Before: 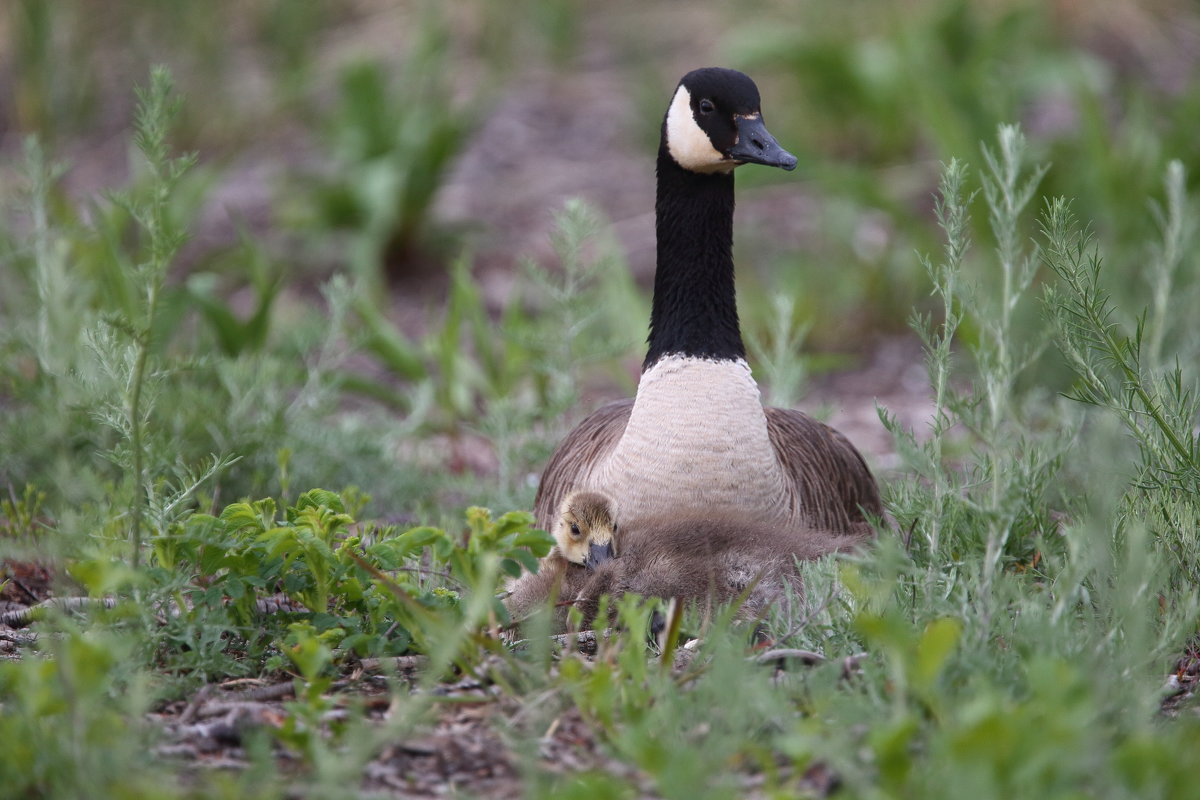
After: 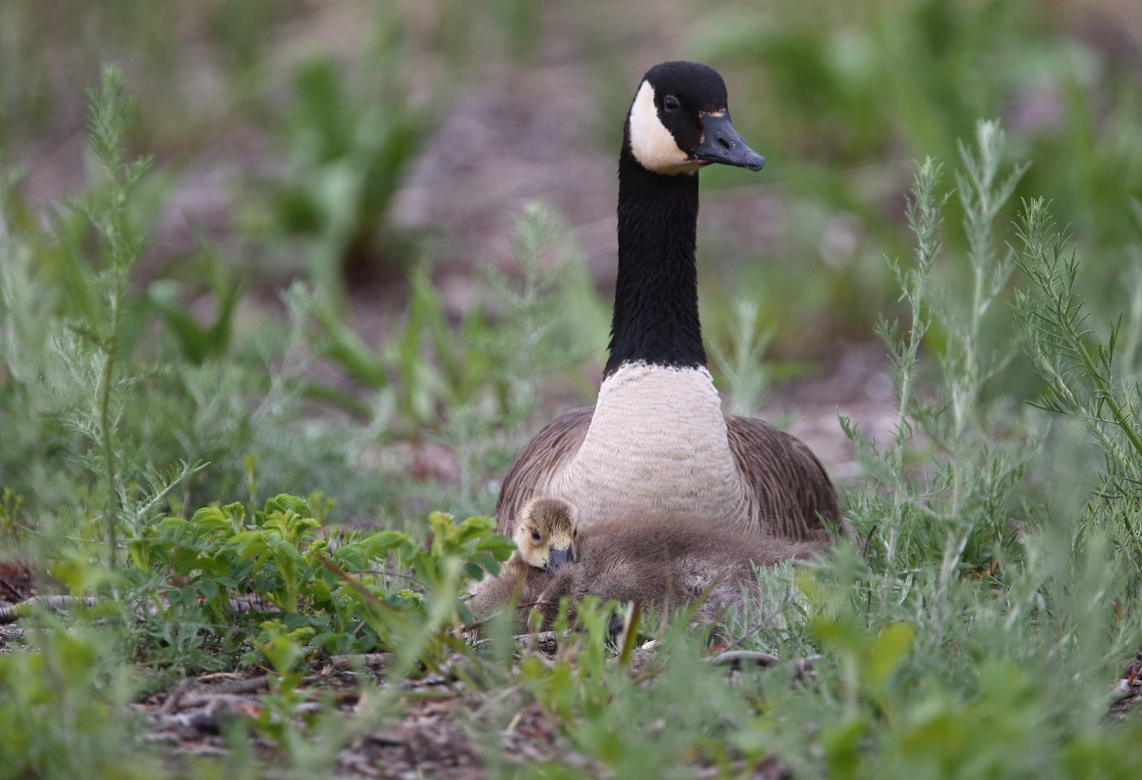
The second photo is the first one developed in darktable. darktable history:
rotate and perspective: rotation 0.074°, lens shift (vertical) 0.096, lens shift (horizontal) -0.041, crop left 0.043, crop right 0.952, crop top 0.024, crop bottom 0.979
shadows and highlights: radius 264.75, soften with gaussian
